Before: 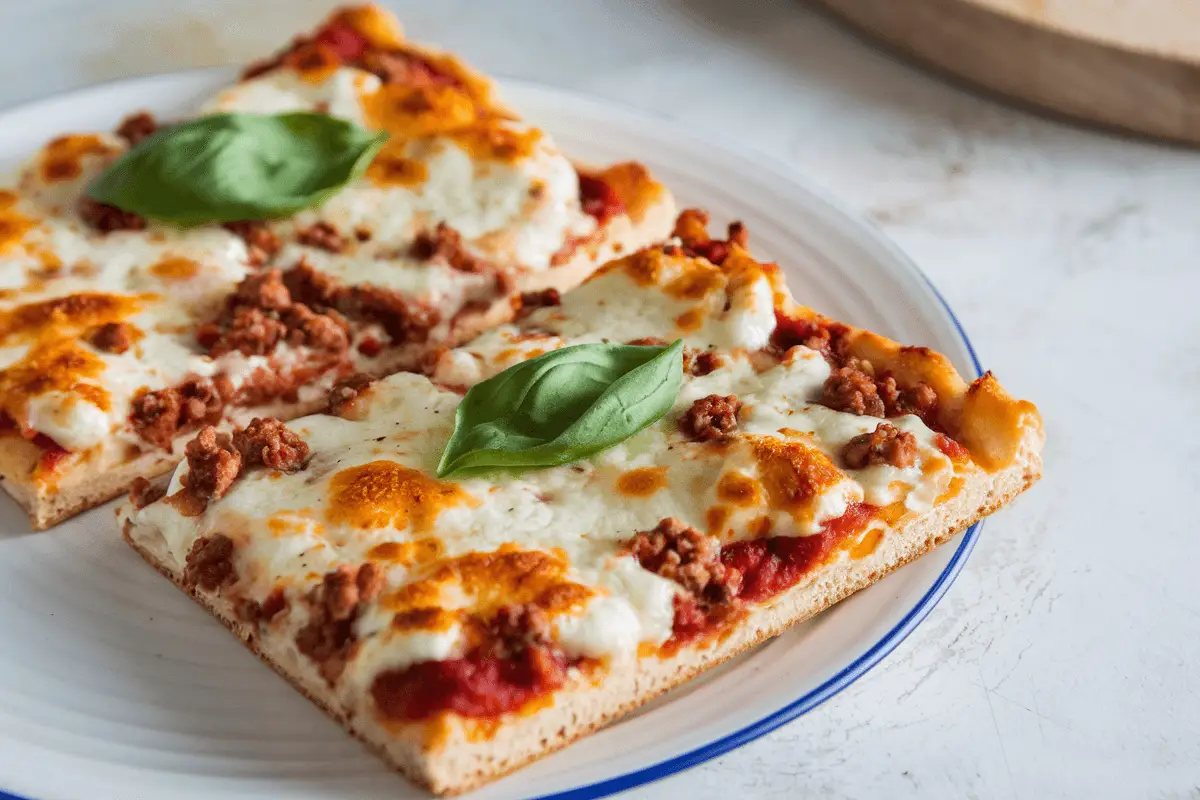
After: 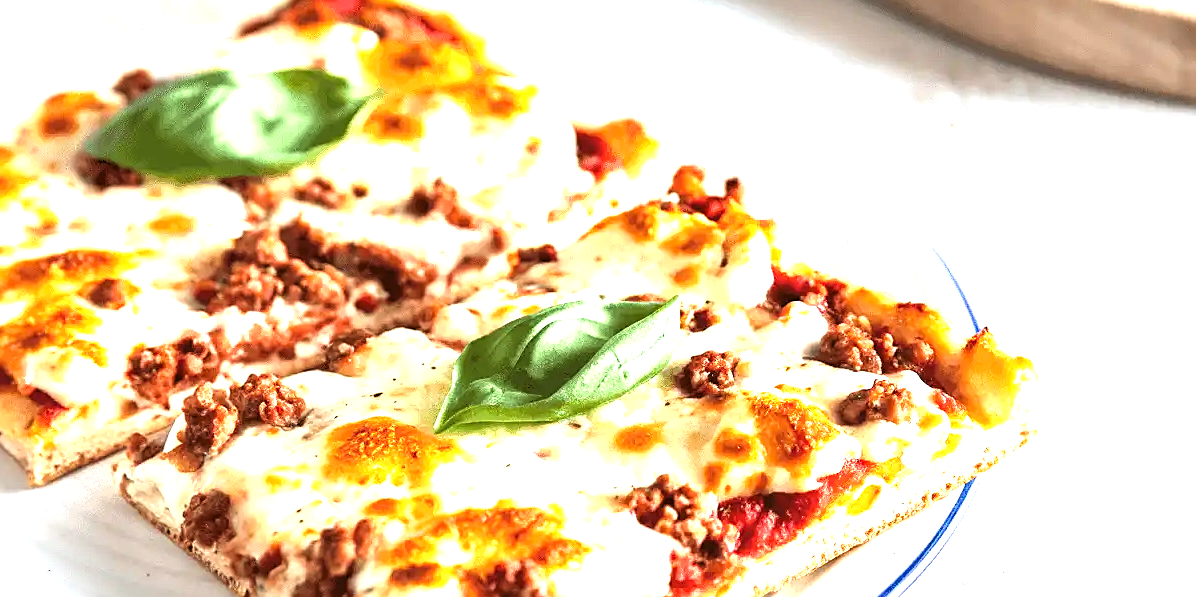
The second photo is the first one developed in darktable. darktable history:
exposure: black level correction 0, exposure 1.473 EV, compensate exposure bias true, compensate highlight preservation false
sharpen: on, module defaults
levels: levels [0.062, 0.494, 0.925]
crop: left 0.294%, top 5.503%, bottom 19.8%
